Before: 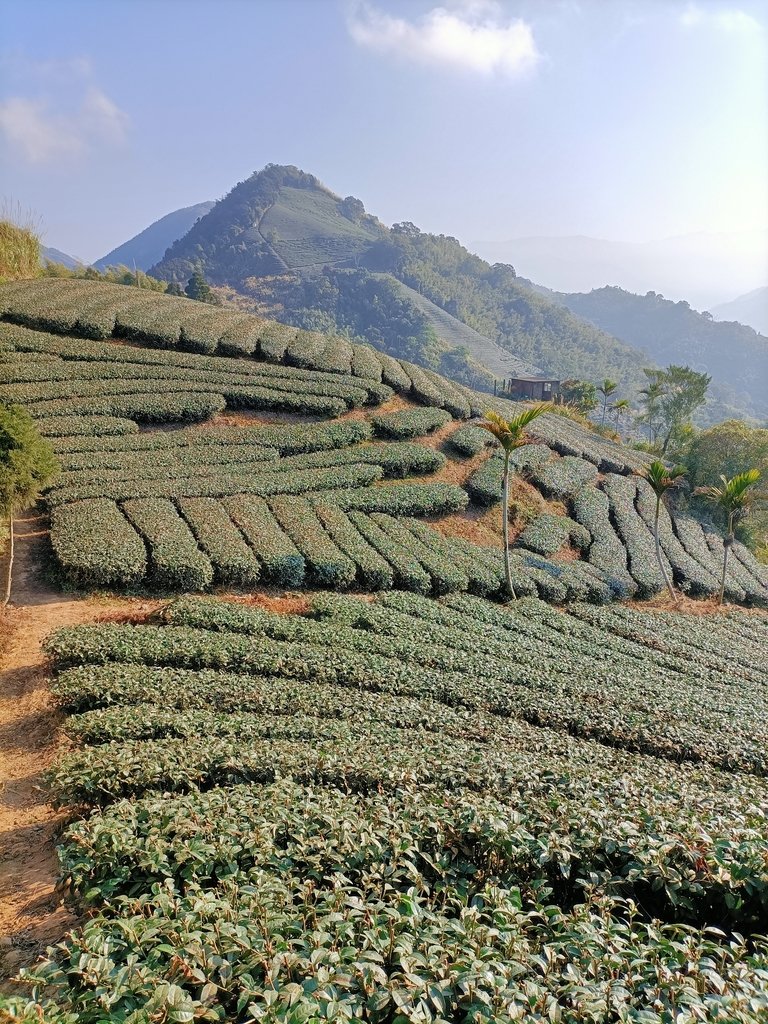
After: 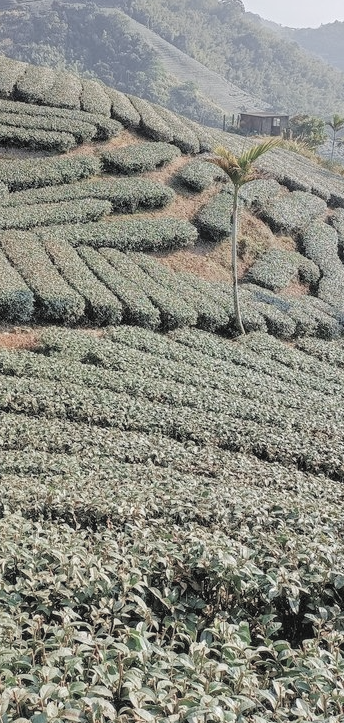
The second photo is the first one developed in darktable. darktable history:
crop: left 35.29%, top 25.939%, right 19.87%, bottom 3.401%
contrast brightness saturation: brightness 0.187, saturation -0.519
local contrast: detail 109%
